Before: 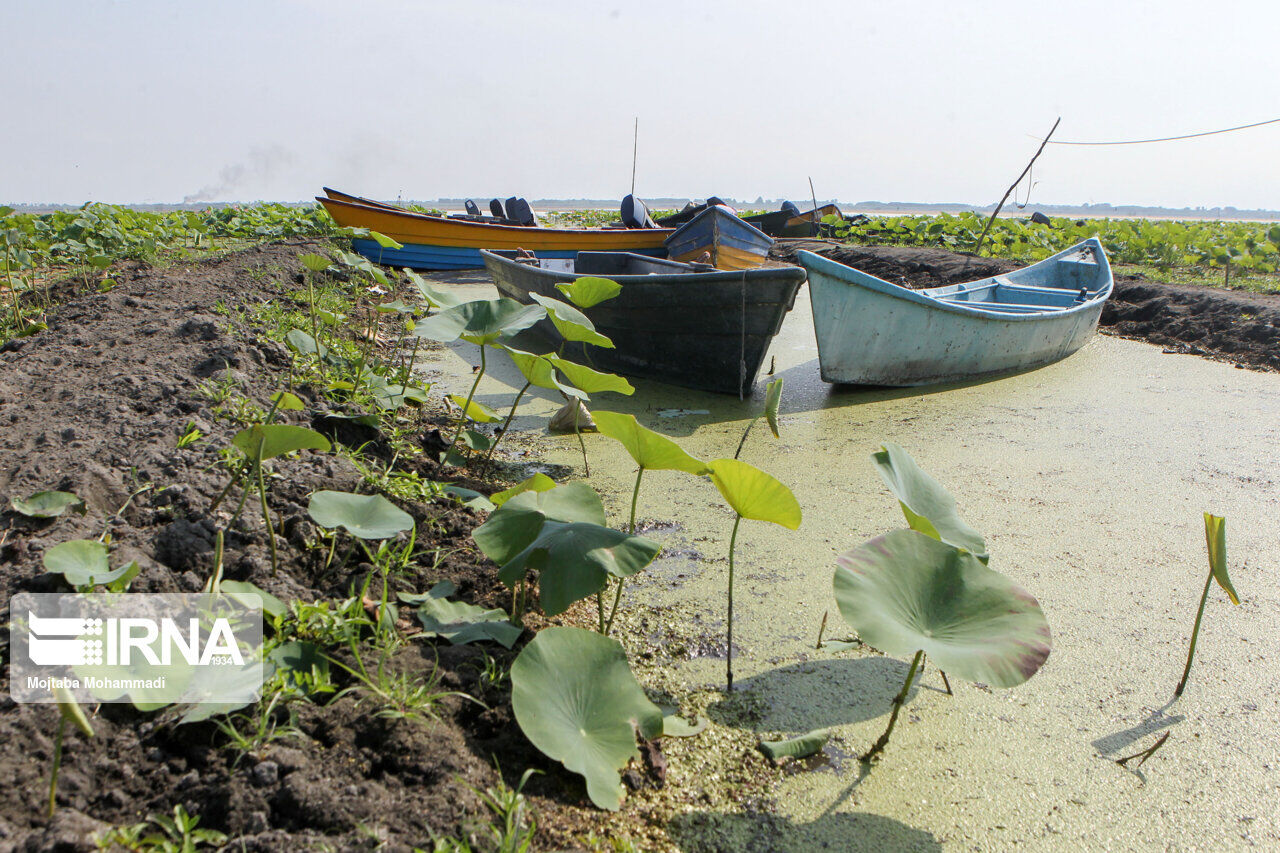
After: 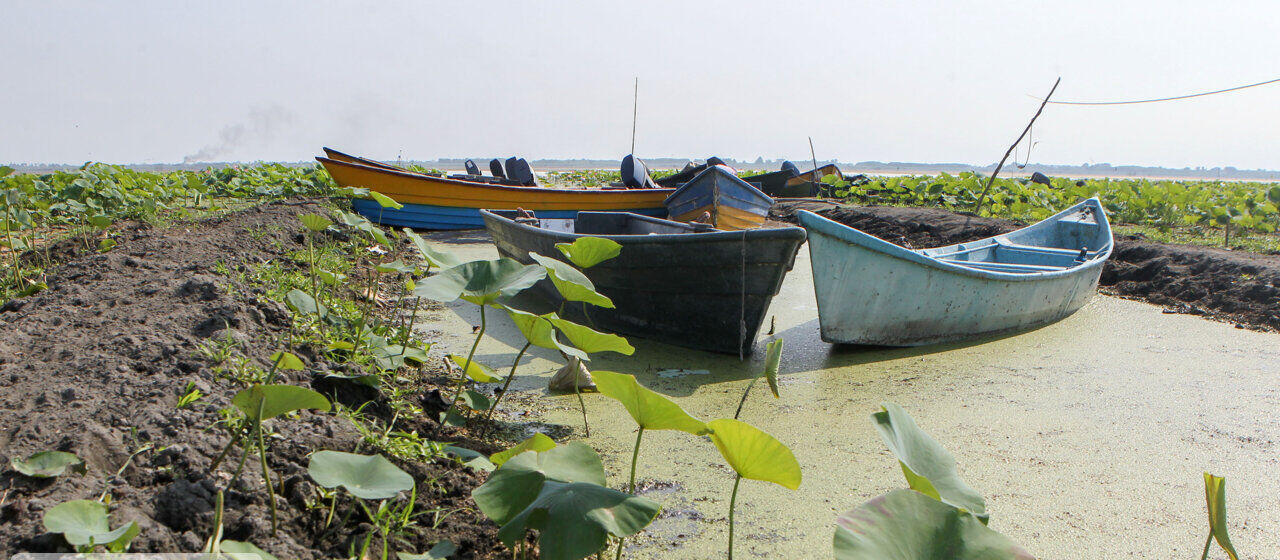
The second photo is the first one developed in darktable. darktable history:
crop and rotate: top 4.881%, bottom 29.461%
